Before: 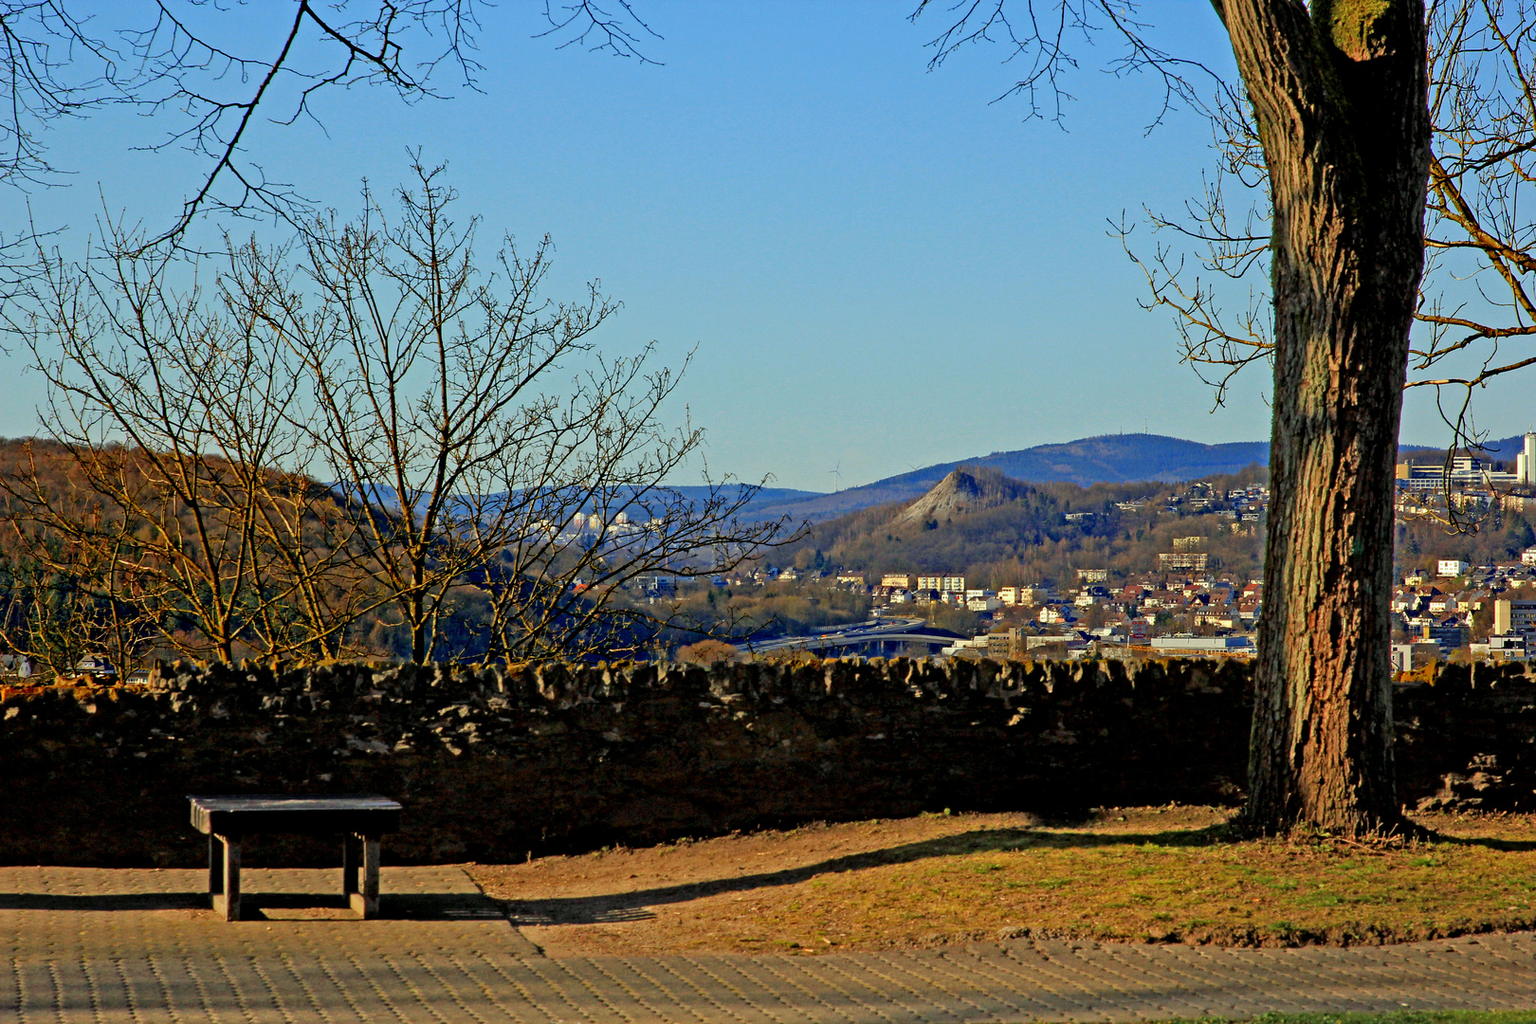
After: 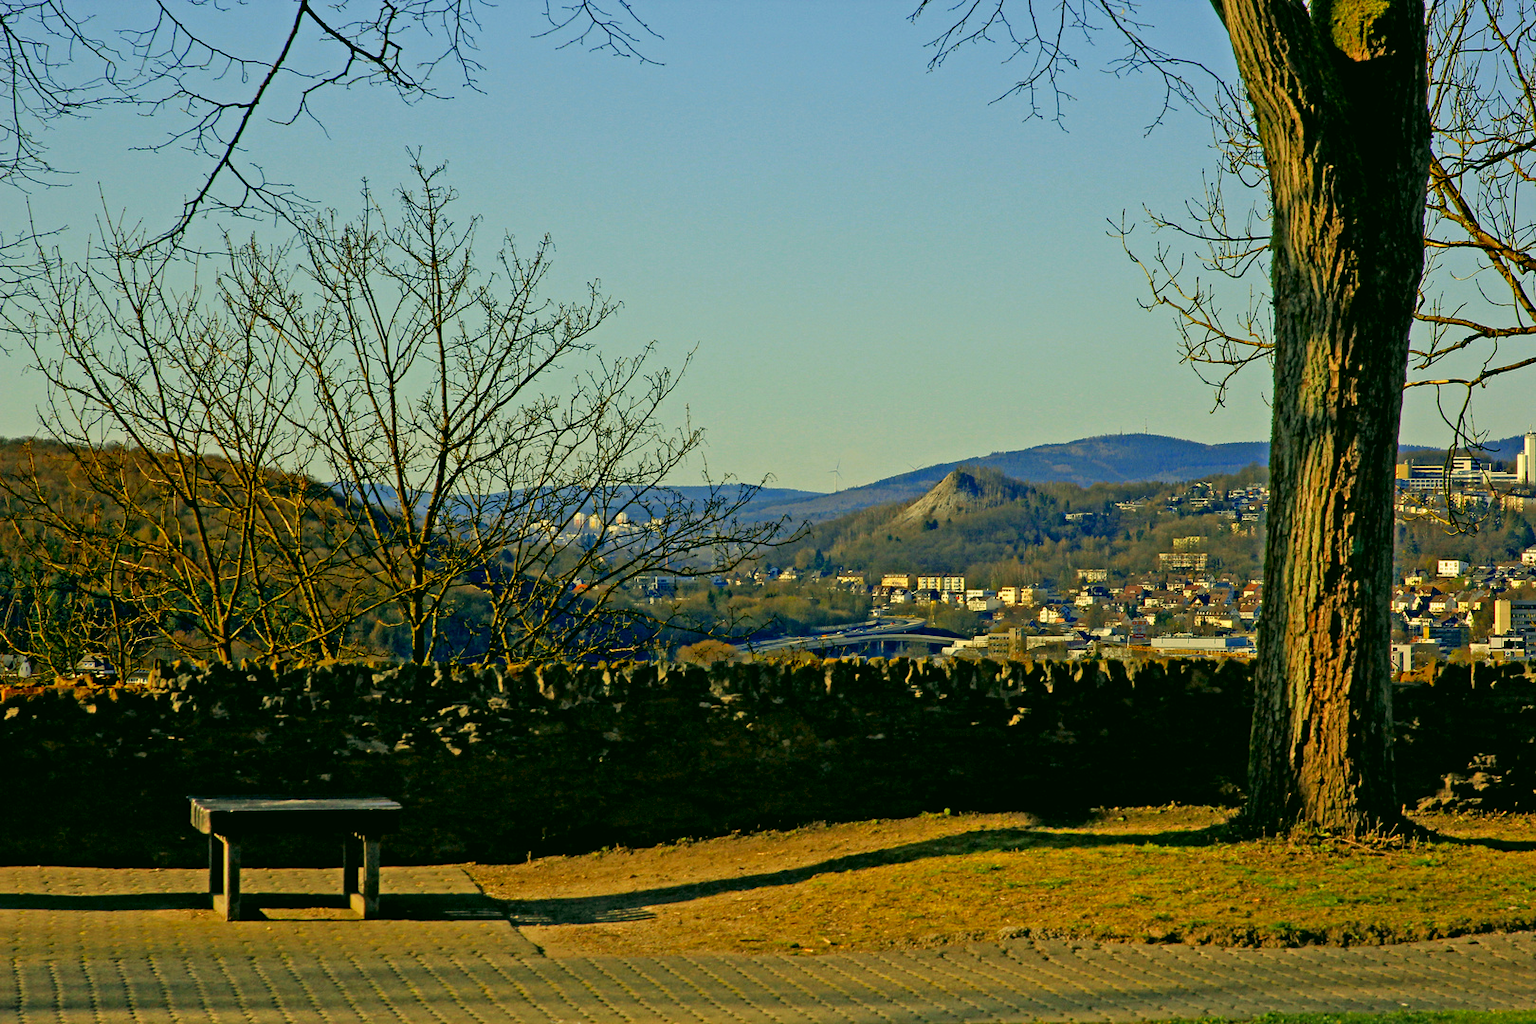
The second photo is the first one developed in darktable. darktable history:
color correction: highlights a* 4.88, highlights b* 23.6, shadows a* -15.56, shadows b* 3.96
